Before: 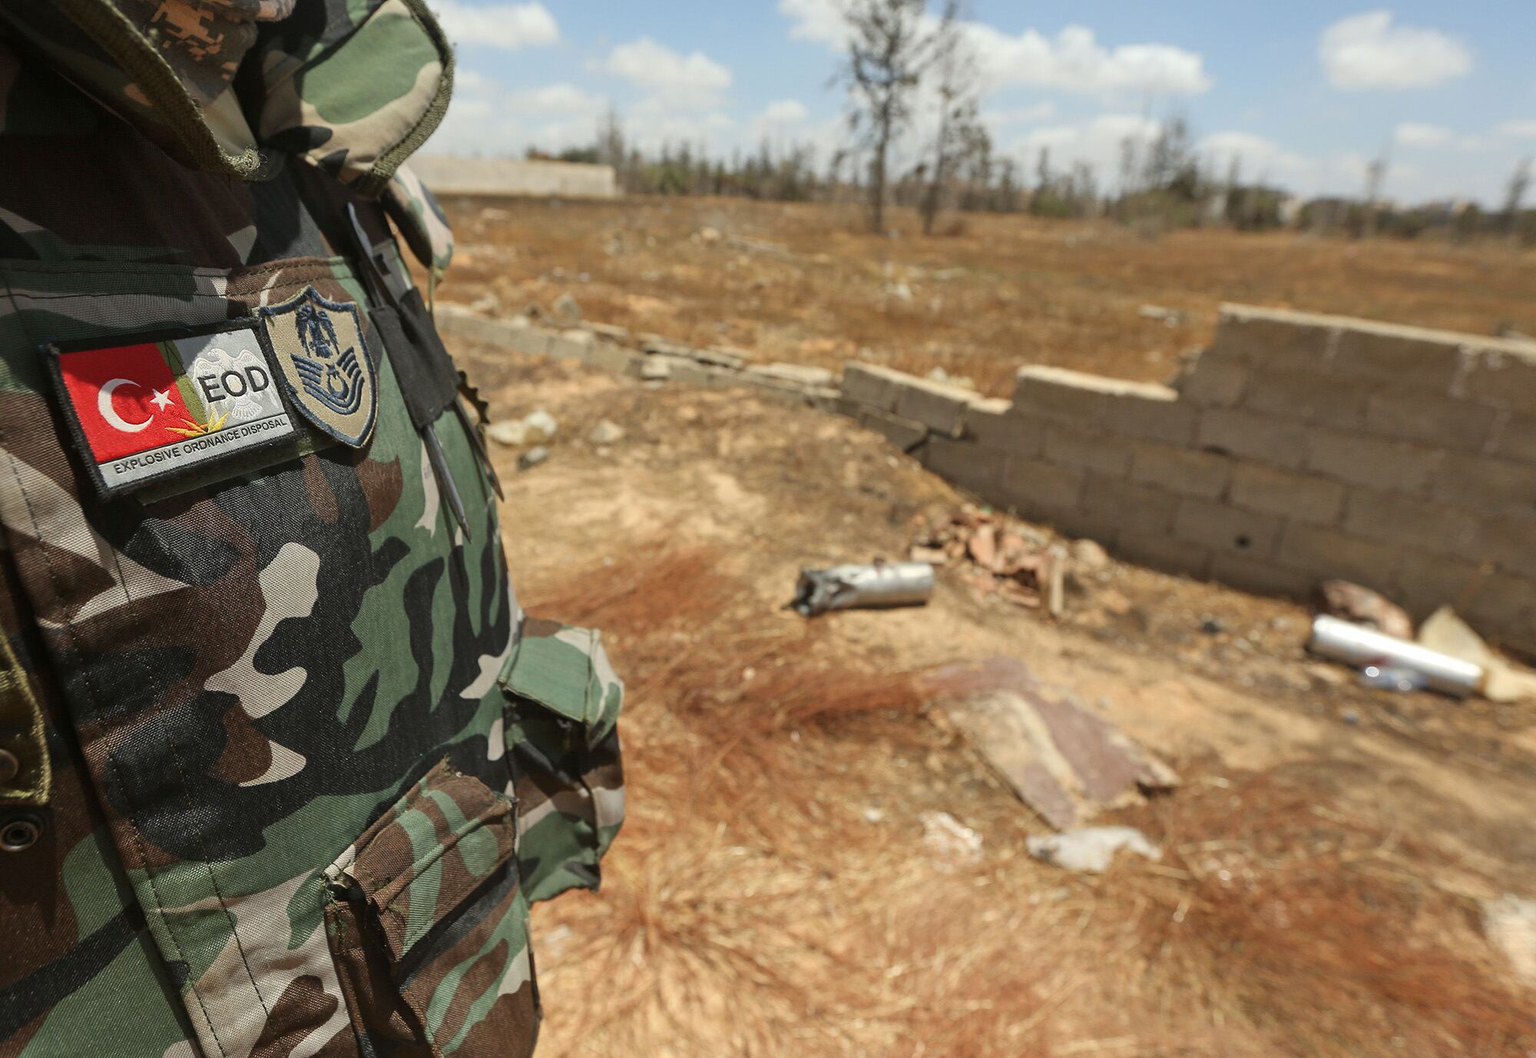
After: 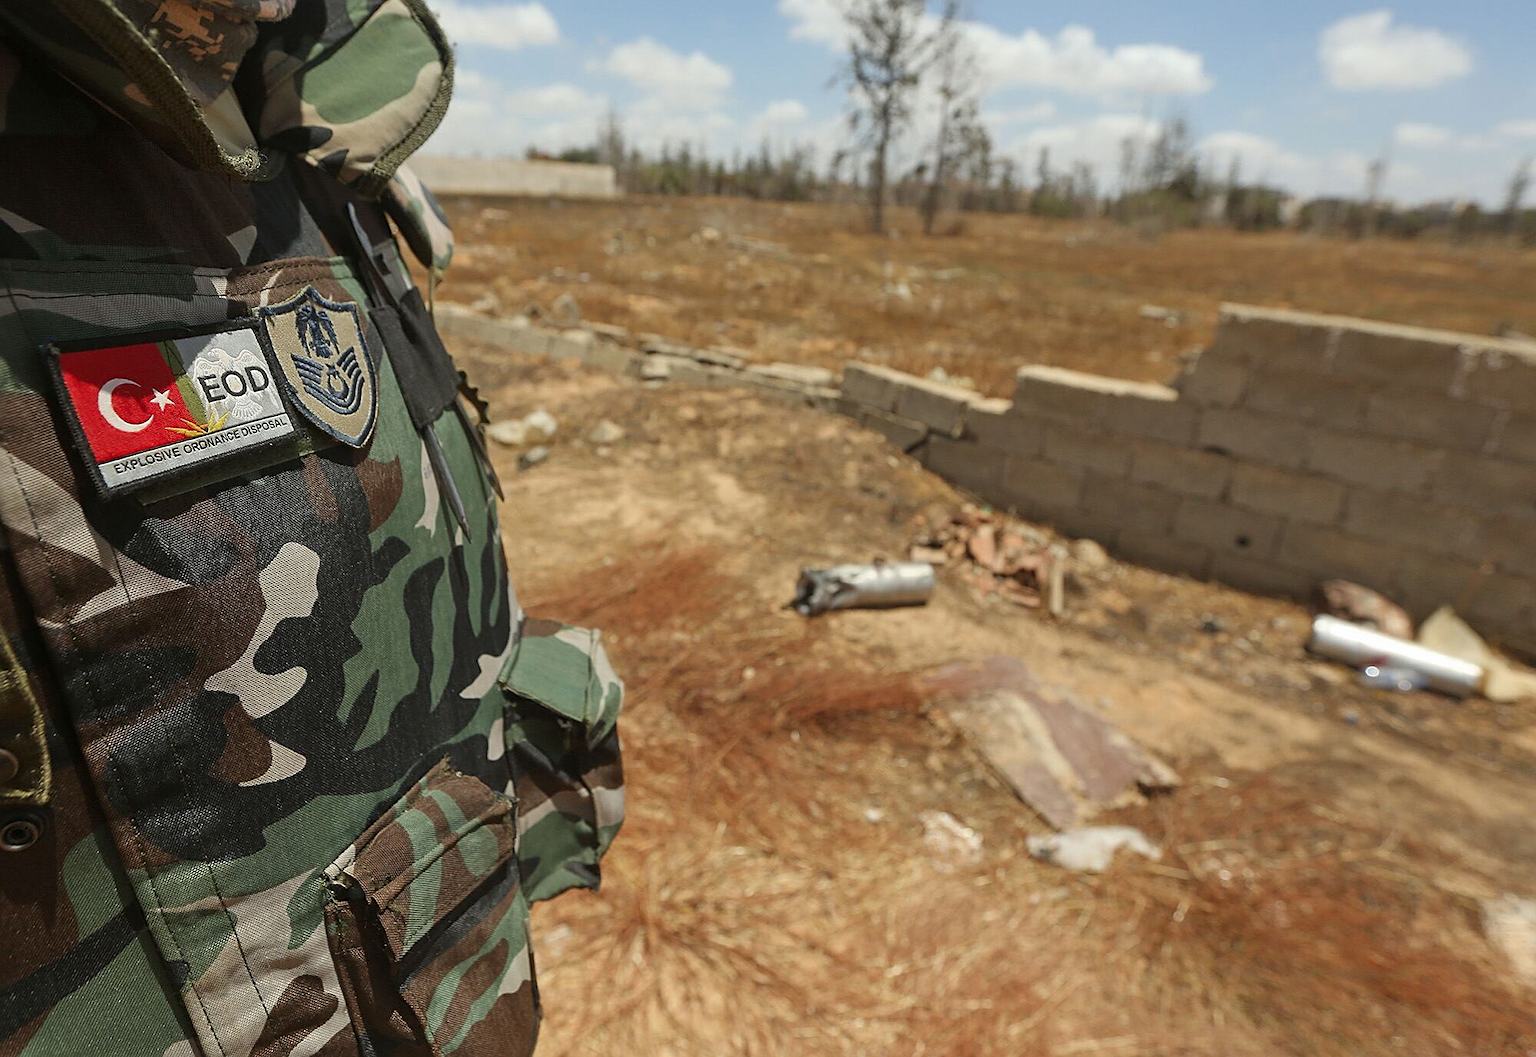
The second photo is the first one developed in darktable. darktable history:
sharpen: on, module defaults
color zones: curves: ch0 [(0, 0.444) (0.143, 0.442) (0.286, 0.441) (0.429, 0.441) (0.571, 0.441) (0.714, 0.441) (0.857, 0.442) (1, 0.444)]
